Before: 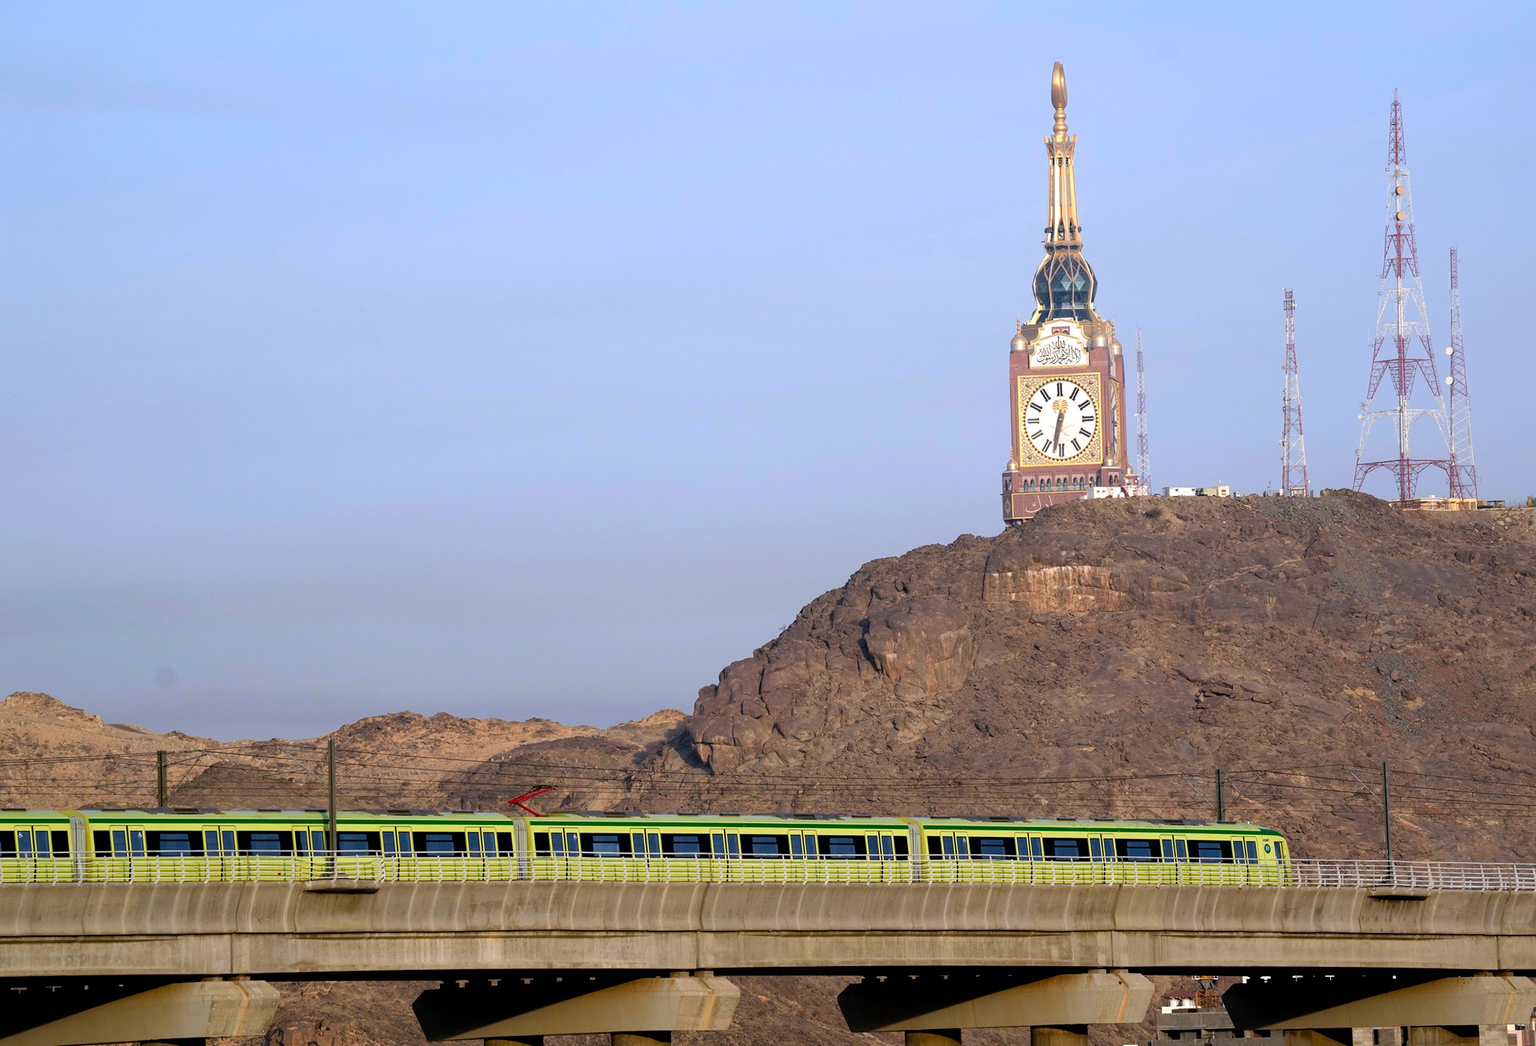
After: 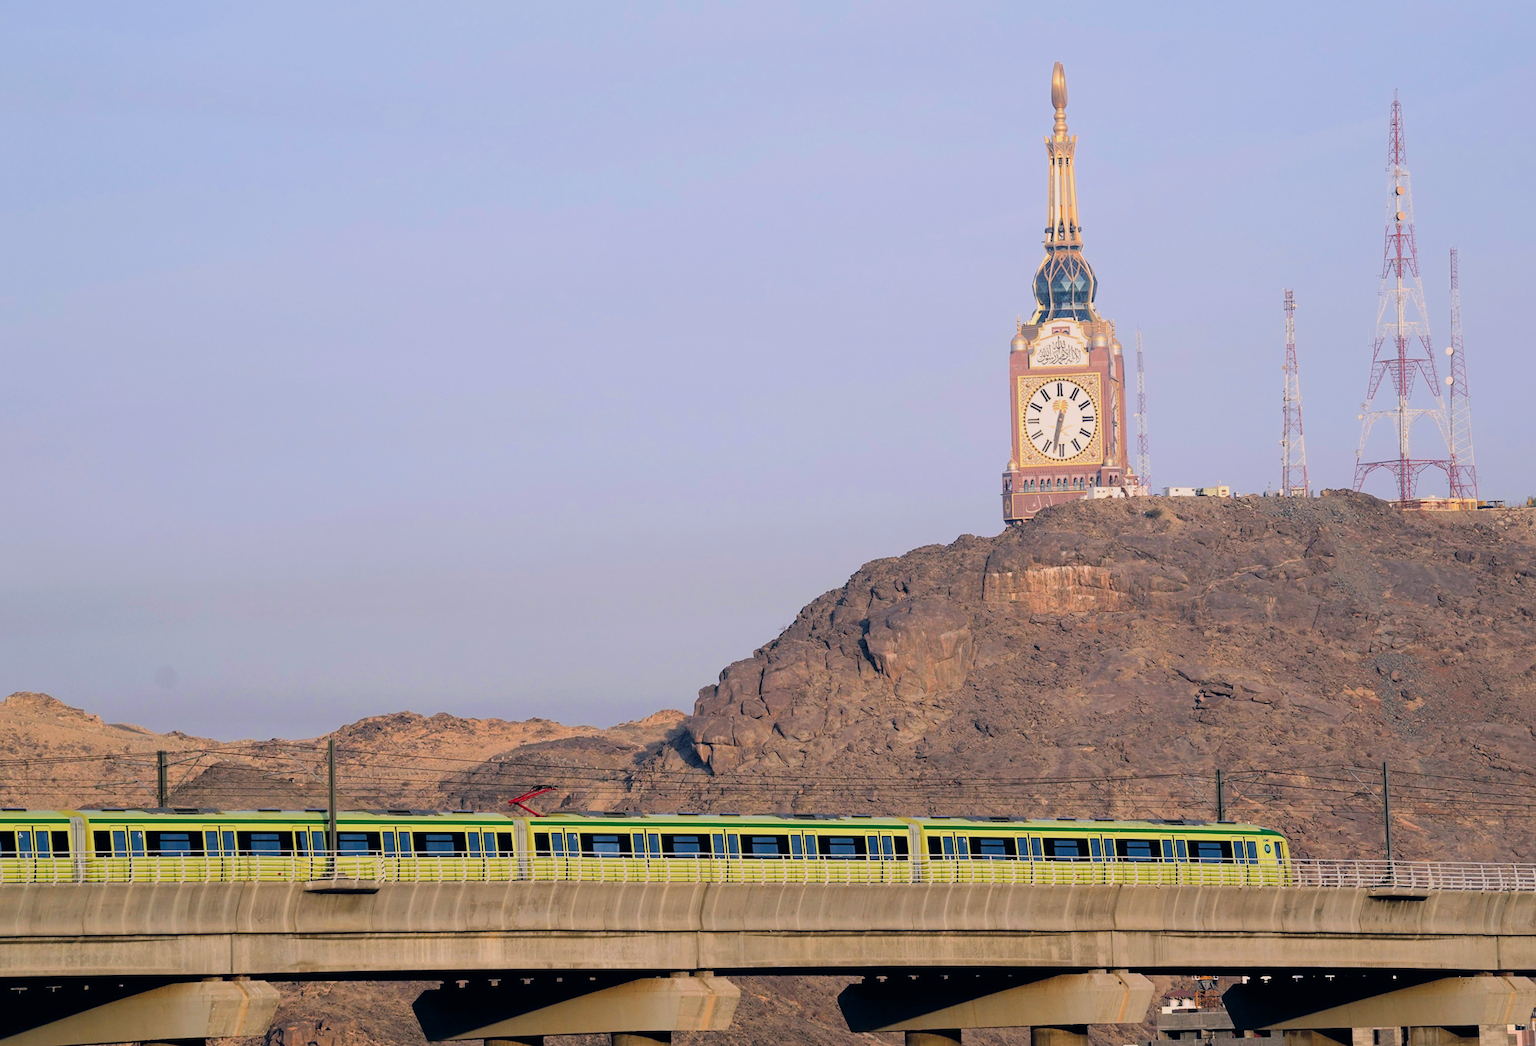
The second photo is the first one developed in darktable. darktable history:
color balance: mode lift, gamma, gain (sRGB), lift [1, 1, 1.022, 1.026]
exposure: black level correction 0, exposure 0.3 EV, compensate highlight preservation false
filmic rgb: black relative exposure -7.65 EV, white relative exposure 4.56 EV, hardness 3.61, color science v6 (2022)
color balance rgb: shadows lift › hue 87.51°, highlights gain › chroma 3.21%, highlights gain › hue 55.1°, global offset › chroma 0.15%, global offset › hue 253.66°, linear chroma grading › global chroma 0.5%
